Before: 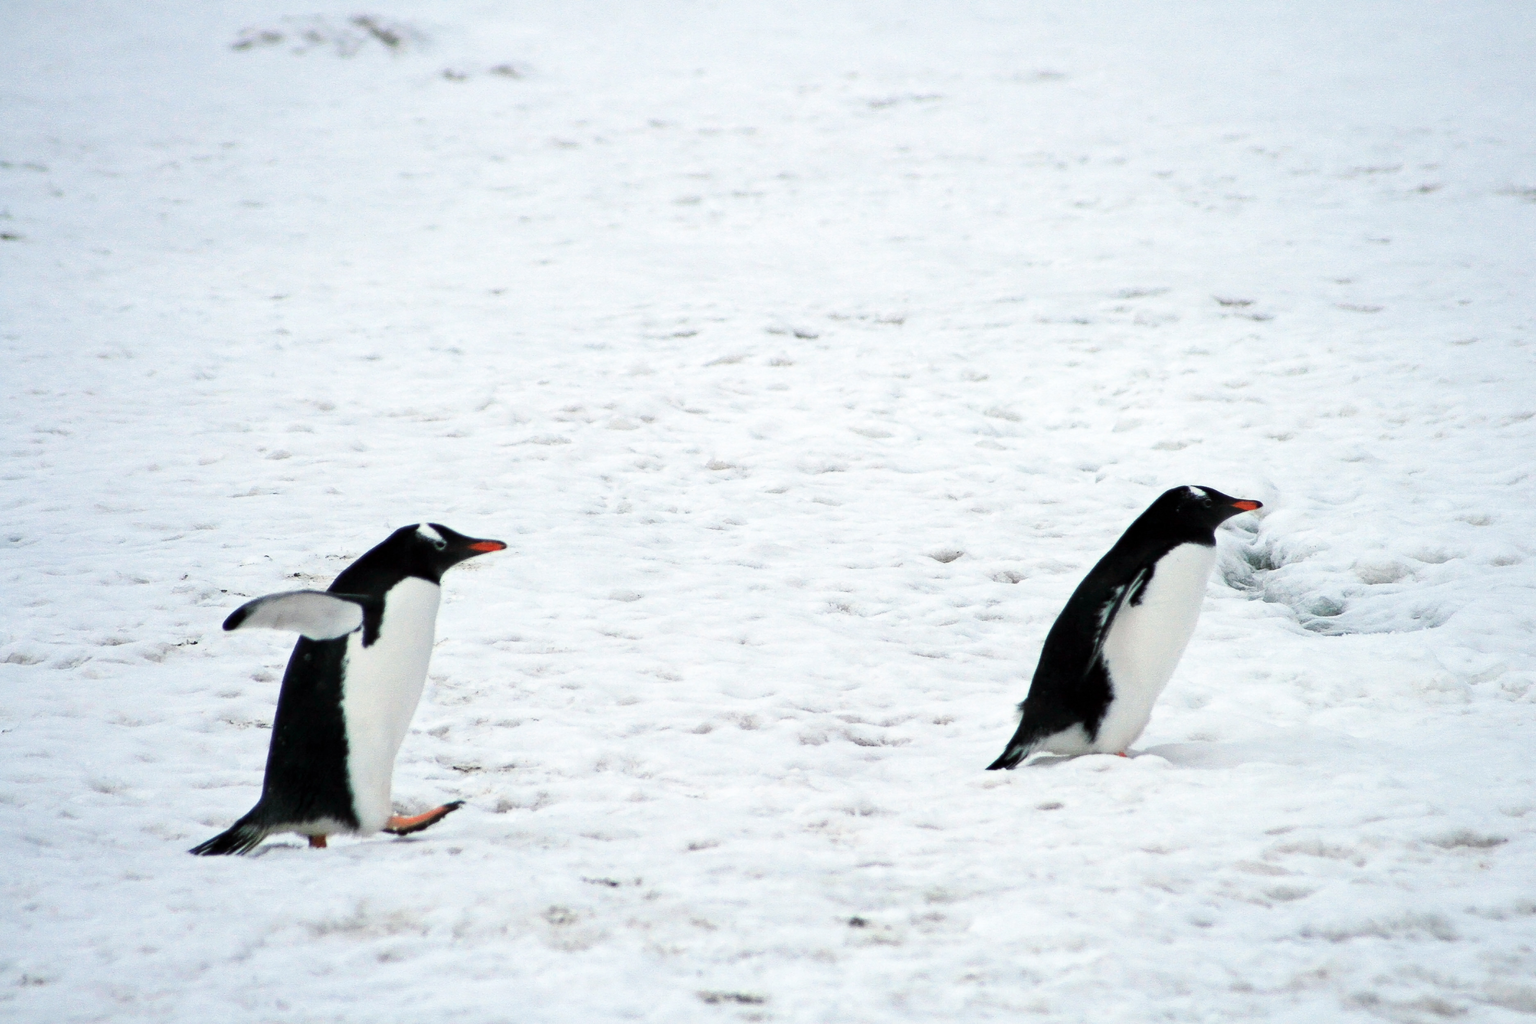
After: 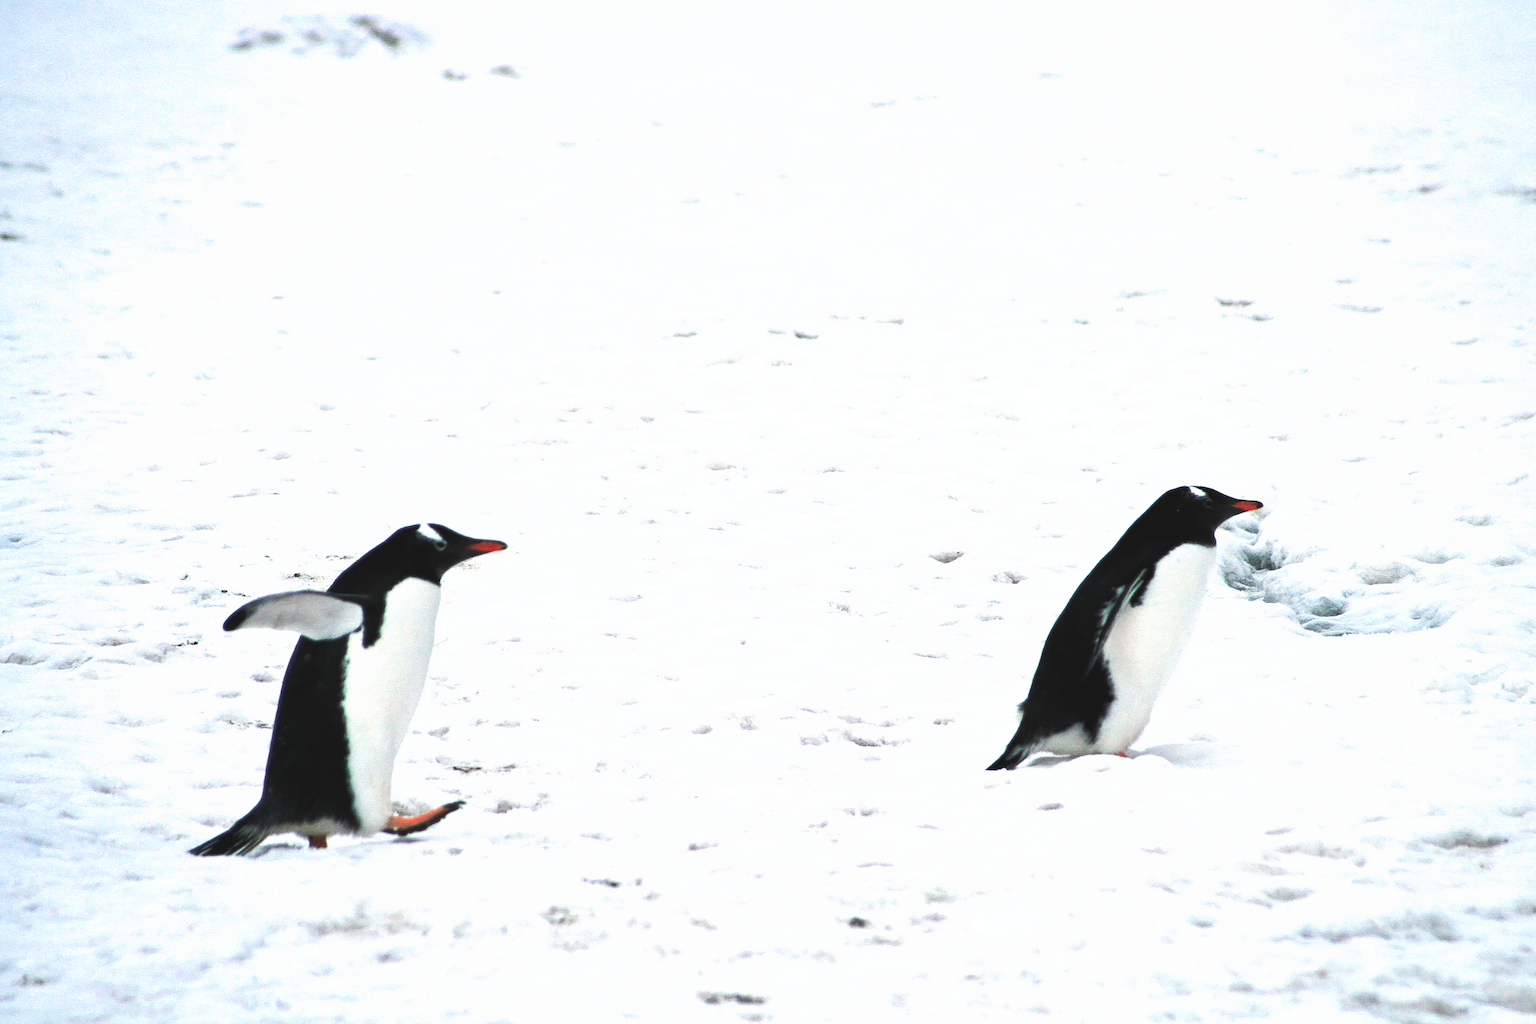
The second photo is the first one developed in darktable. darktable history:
tone curve: curves: ch0 [(0, 0.081) (0.483, 0.453) (0.881, 0.992)], preserve colors none
